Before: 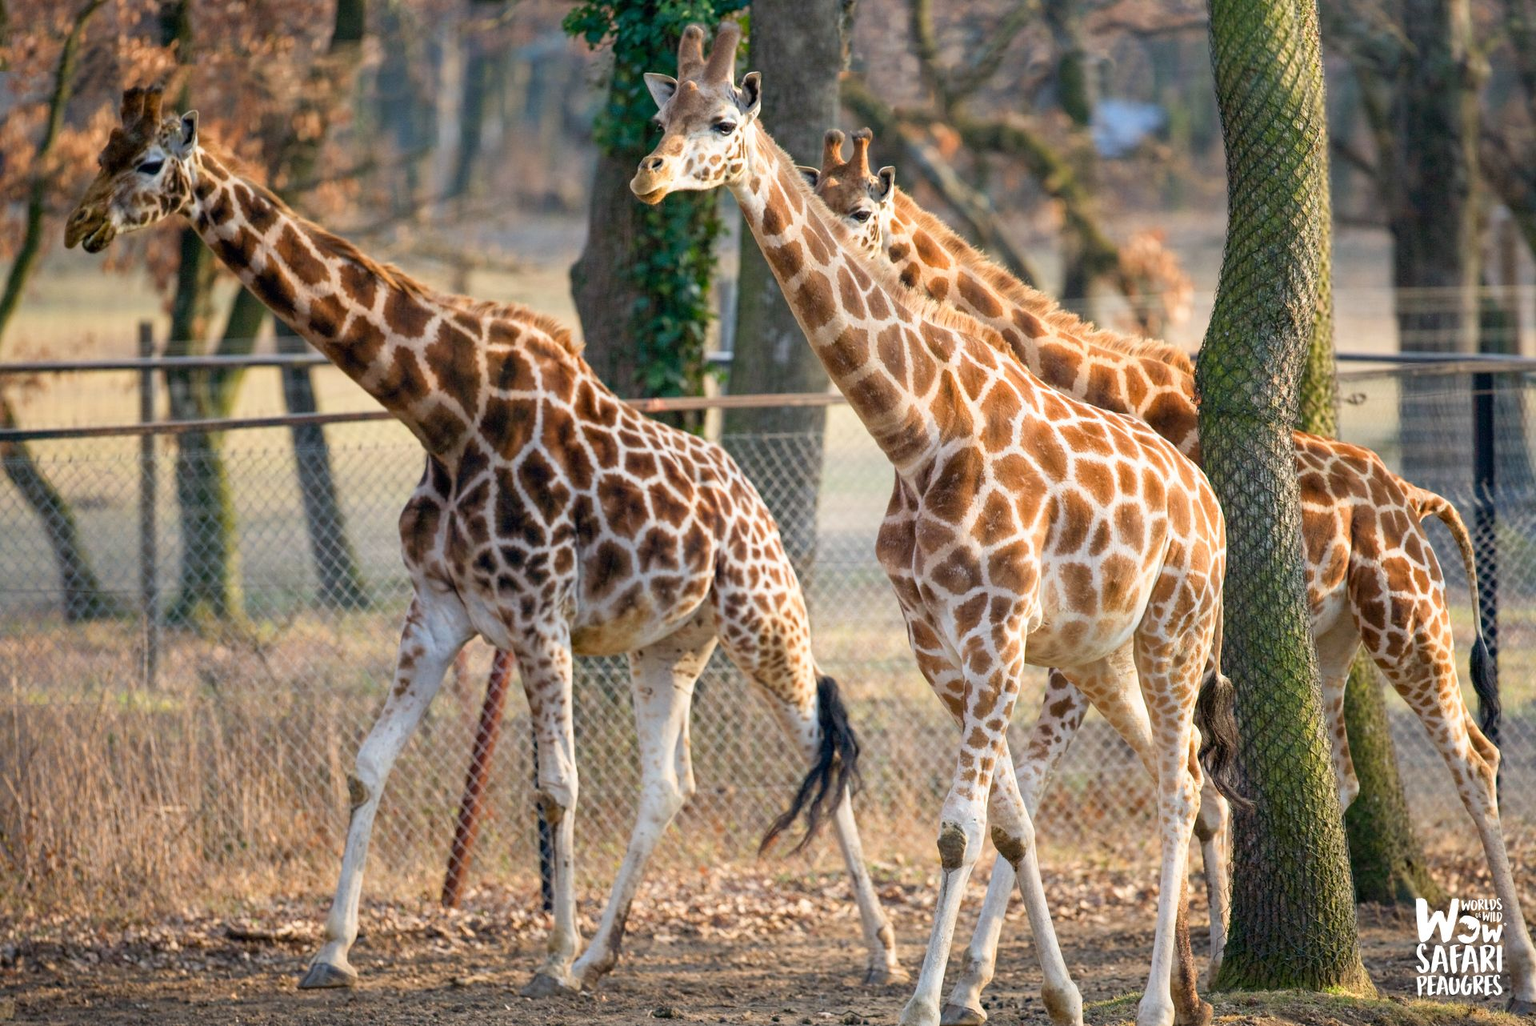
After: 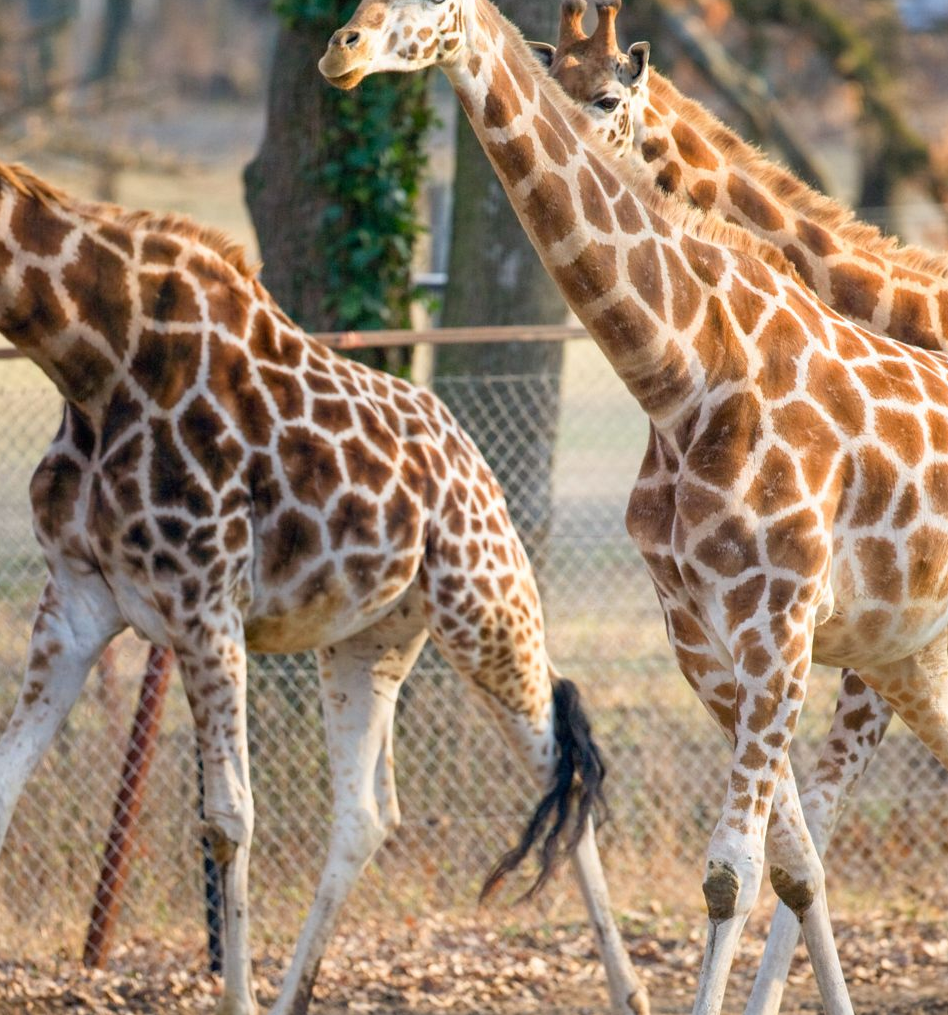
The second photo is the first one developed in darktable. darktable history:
crop and rotate: angle 0.024°, left 24.464%, top 13.022%, right 26.14%, bottom 7.819%
